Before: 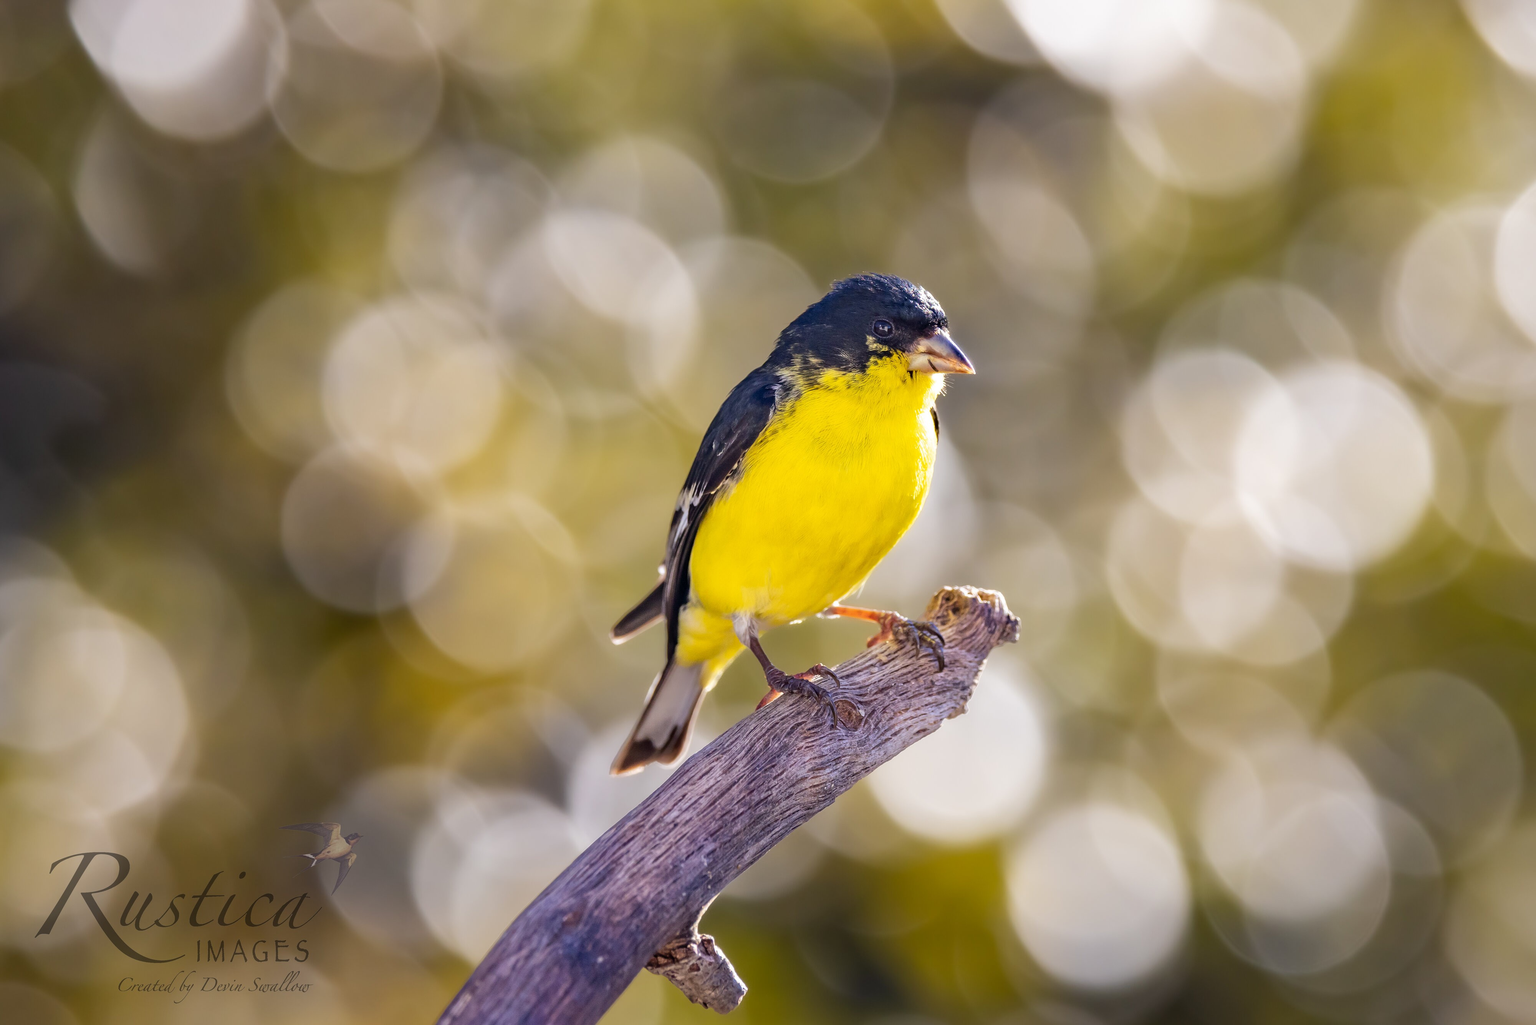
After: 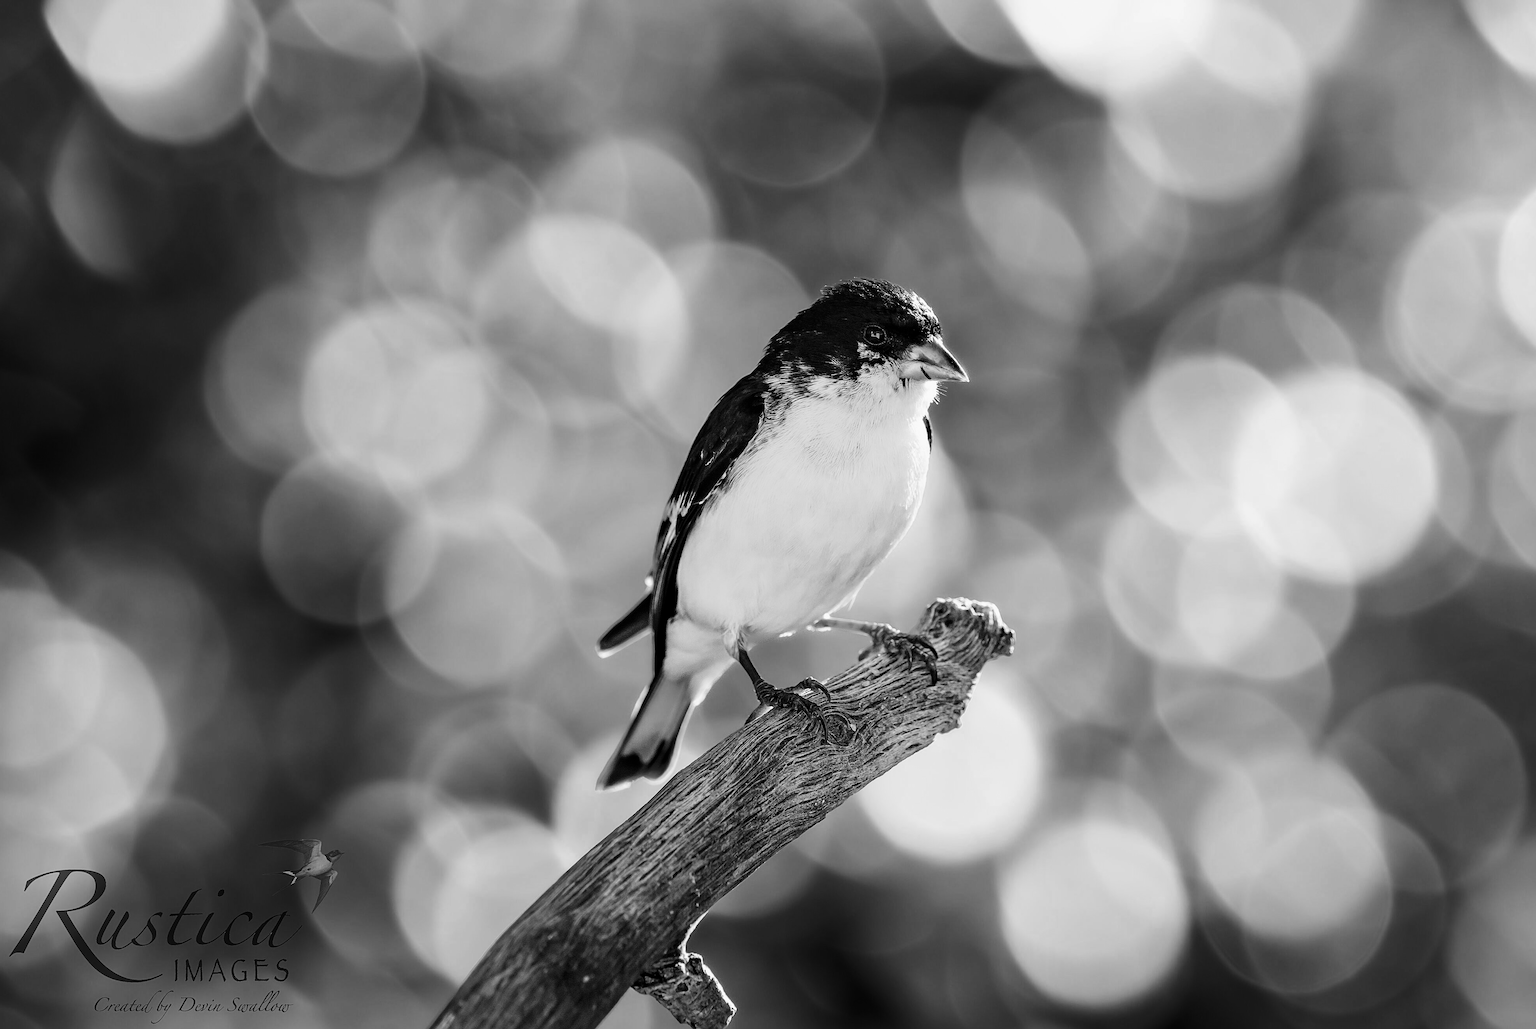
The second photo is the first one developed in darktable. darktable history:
filmic rgb: black relative exposure -7.65 EV, white relative exposure 4.56 EV, hardness 3.61
crop: left 1.714%, right 0.277%, bottom 1.506%
exposure: black level correction 0.001, exposure 1.733 EV, compensate highlight preservation false
contrast brightness saturation: contrast 0.017, brightness -0.983, saturation -1
sharpen: on, module defaults
color balance rgb: linear chroma grading › global chroma 9.896%, perceptual saturation grading › global saturation 20%, perceptual saturation grading › highlights -49.893%, perceptual saturation grading › shadows 25.57%, global vibrance 40.956%
